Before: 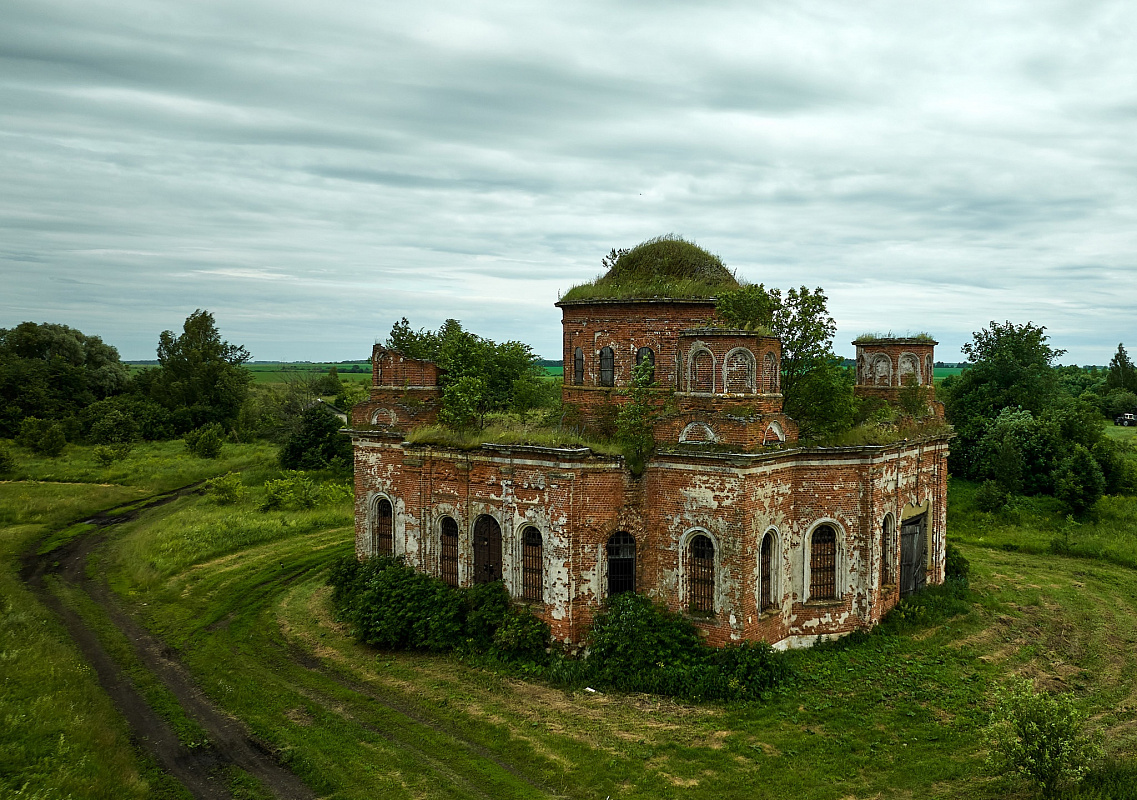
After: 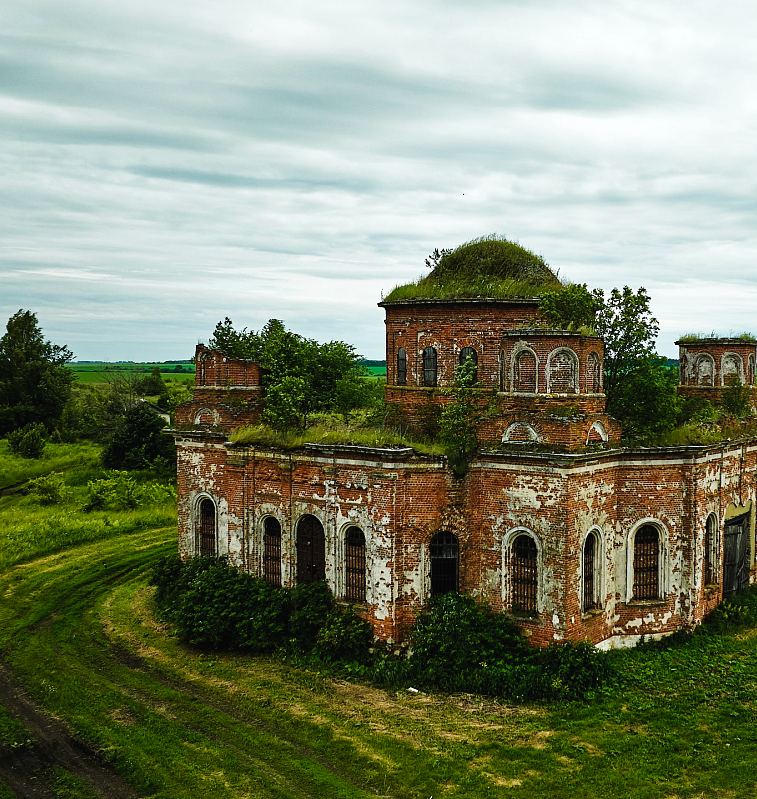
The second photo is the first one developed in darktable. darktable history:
filmic rgb: black relative exposure -7.5 EV, white relative exposure 4.99 EV, hardness 3.32, contrast 1.297, add noise in highlights 0.001, preserve chrominance no, color science v3 (2019), use custom middle-gray values true, contrast in highlights soft
haze removal: strength 0.285, distance 0.255, compatibility mode true, adaptive false
levels: mode automatic, levels [0.116, 0.574, 1]
exposure: black level correction -0.015, compensate exposure bias true, compensate highlight preservation false
crop and rotate: left 15.639%, right 17.714%
